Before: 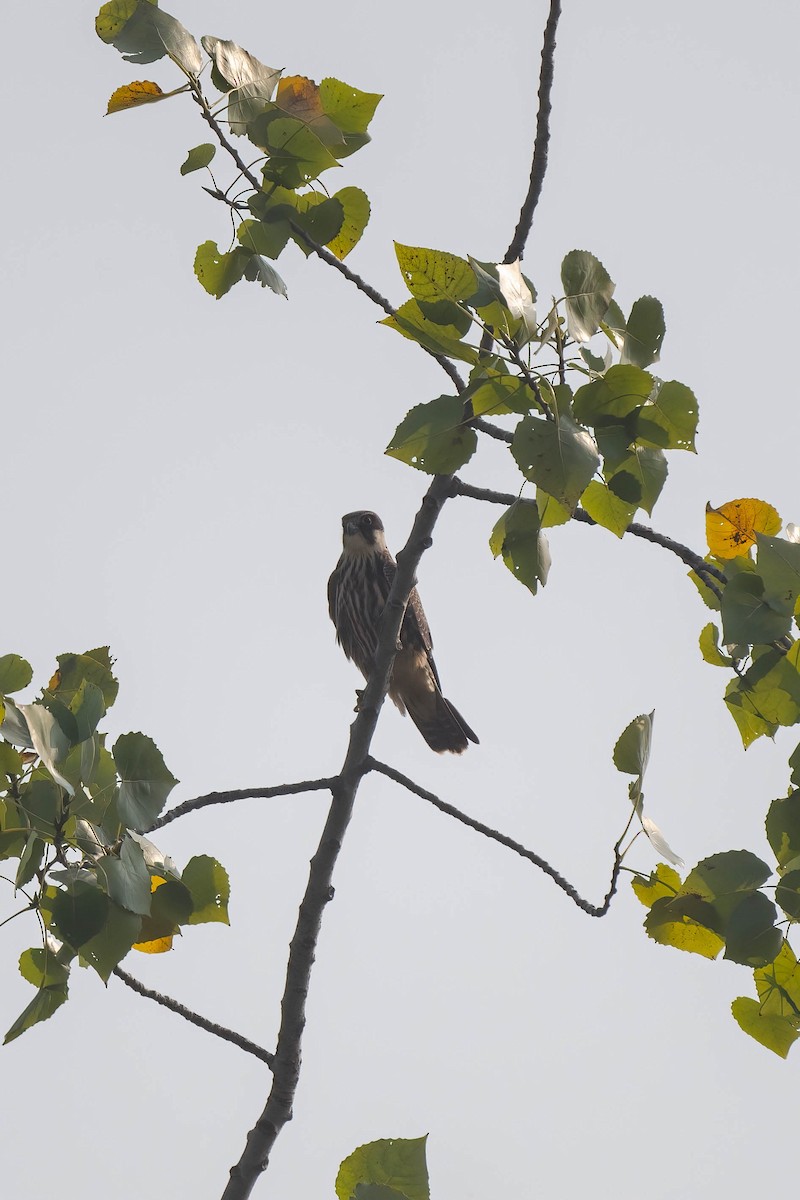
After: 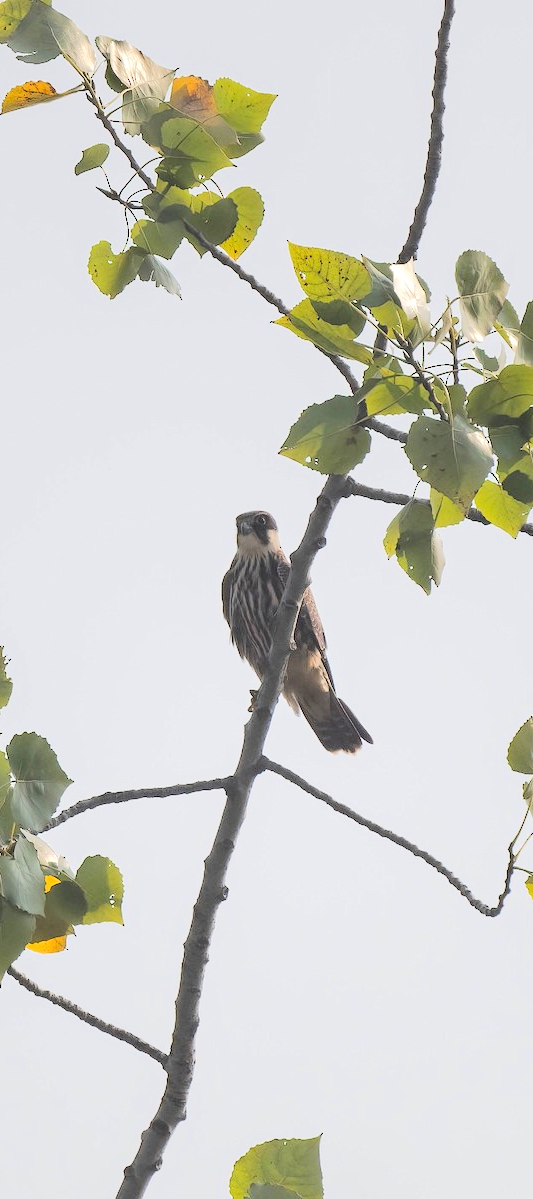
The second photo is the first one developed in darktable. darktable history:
crop and rotate: left 13.414%, right 19.942%
tone equalizer: -7 EV 0.144 EV, -6 EV 0.607 EV, -5 EV 1.14 EV, -4 EV 1.35 EV, -3 EV 1.17 EV, -2 EV 0.6 EV, -1 EV 0.15 EV, edges refinement/feathering 500, mask exposure compensation -1.57 EV, preserve details no
